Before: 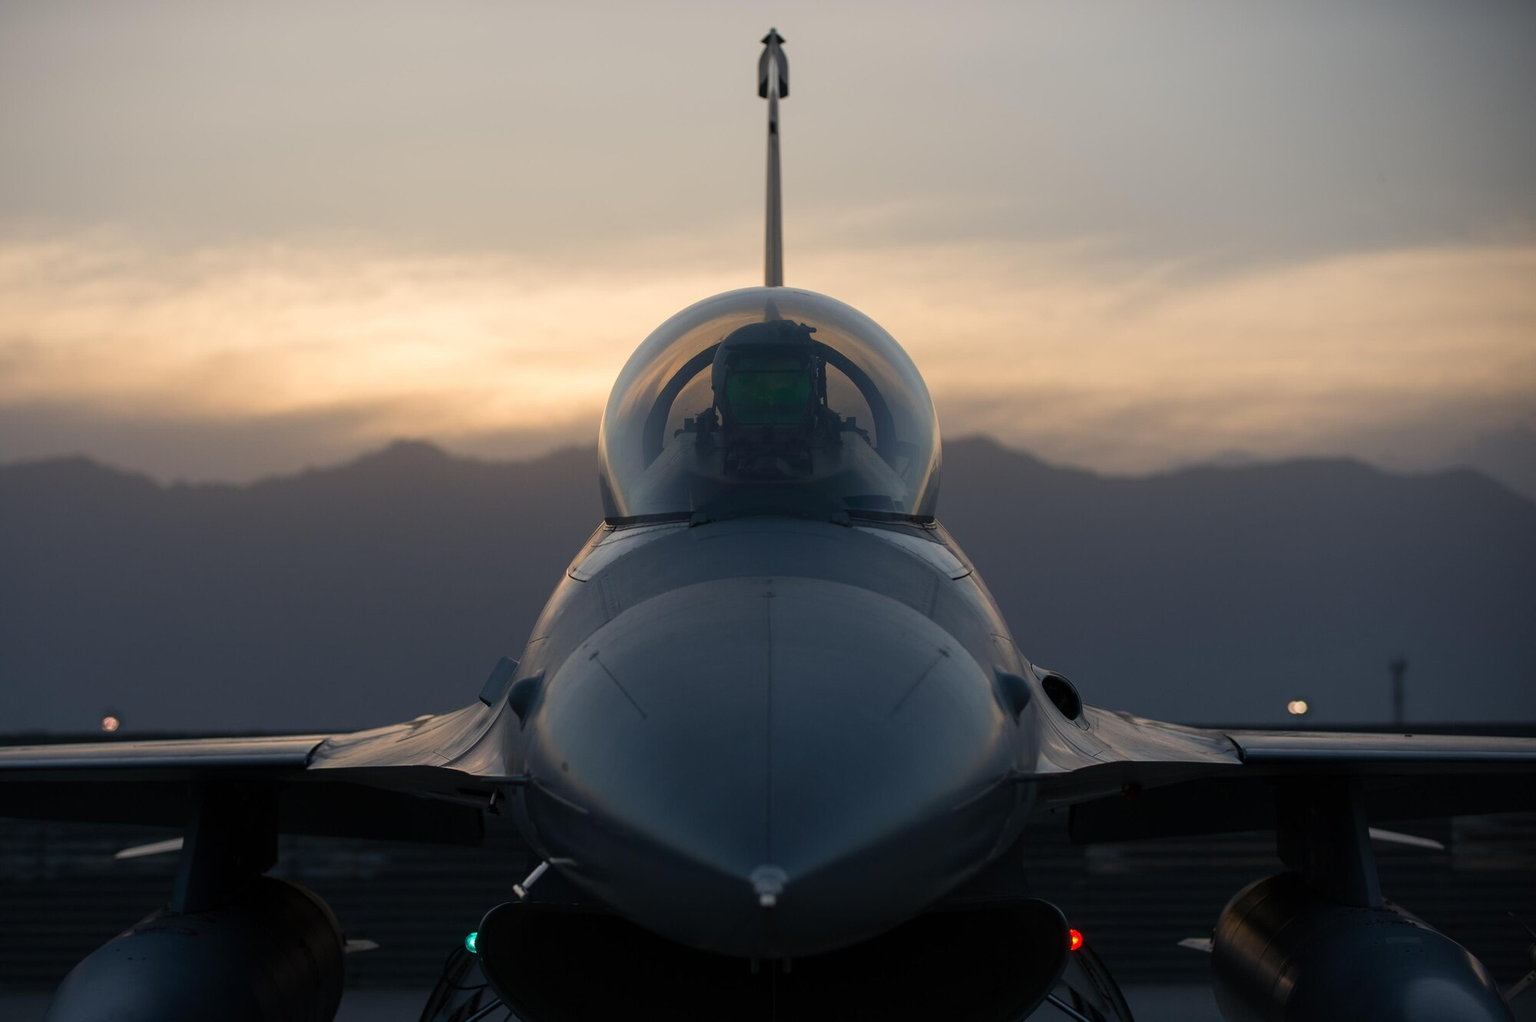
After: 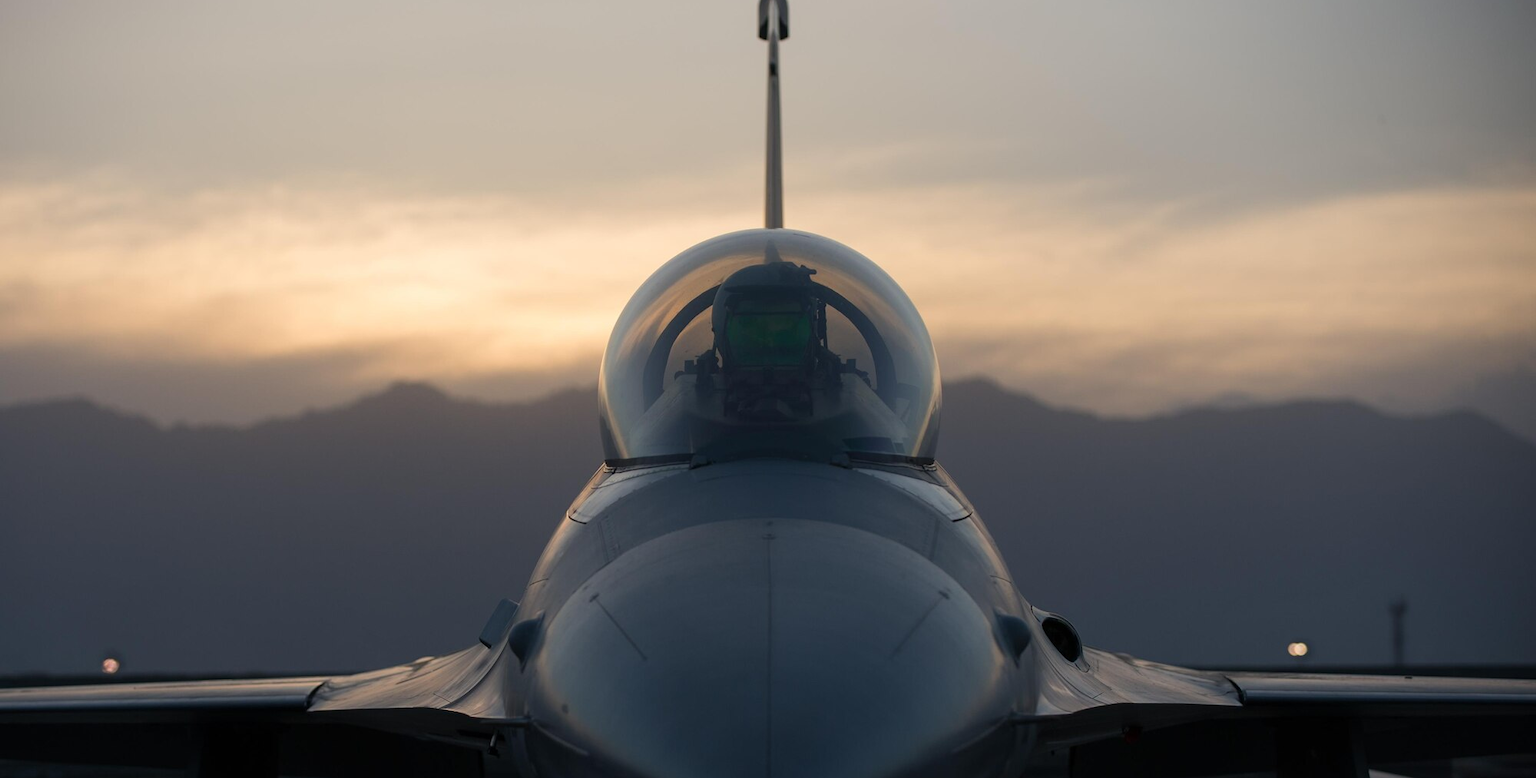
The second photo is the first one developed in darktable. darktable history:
crop: top 5.727%, bottom 18.061%
